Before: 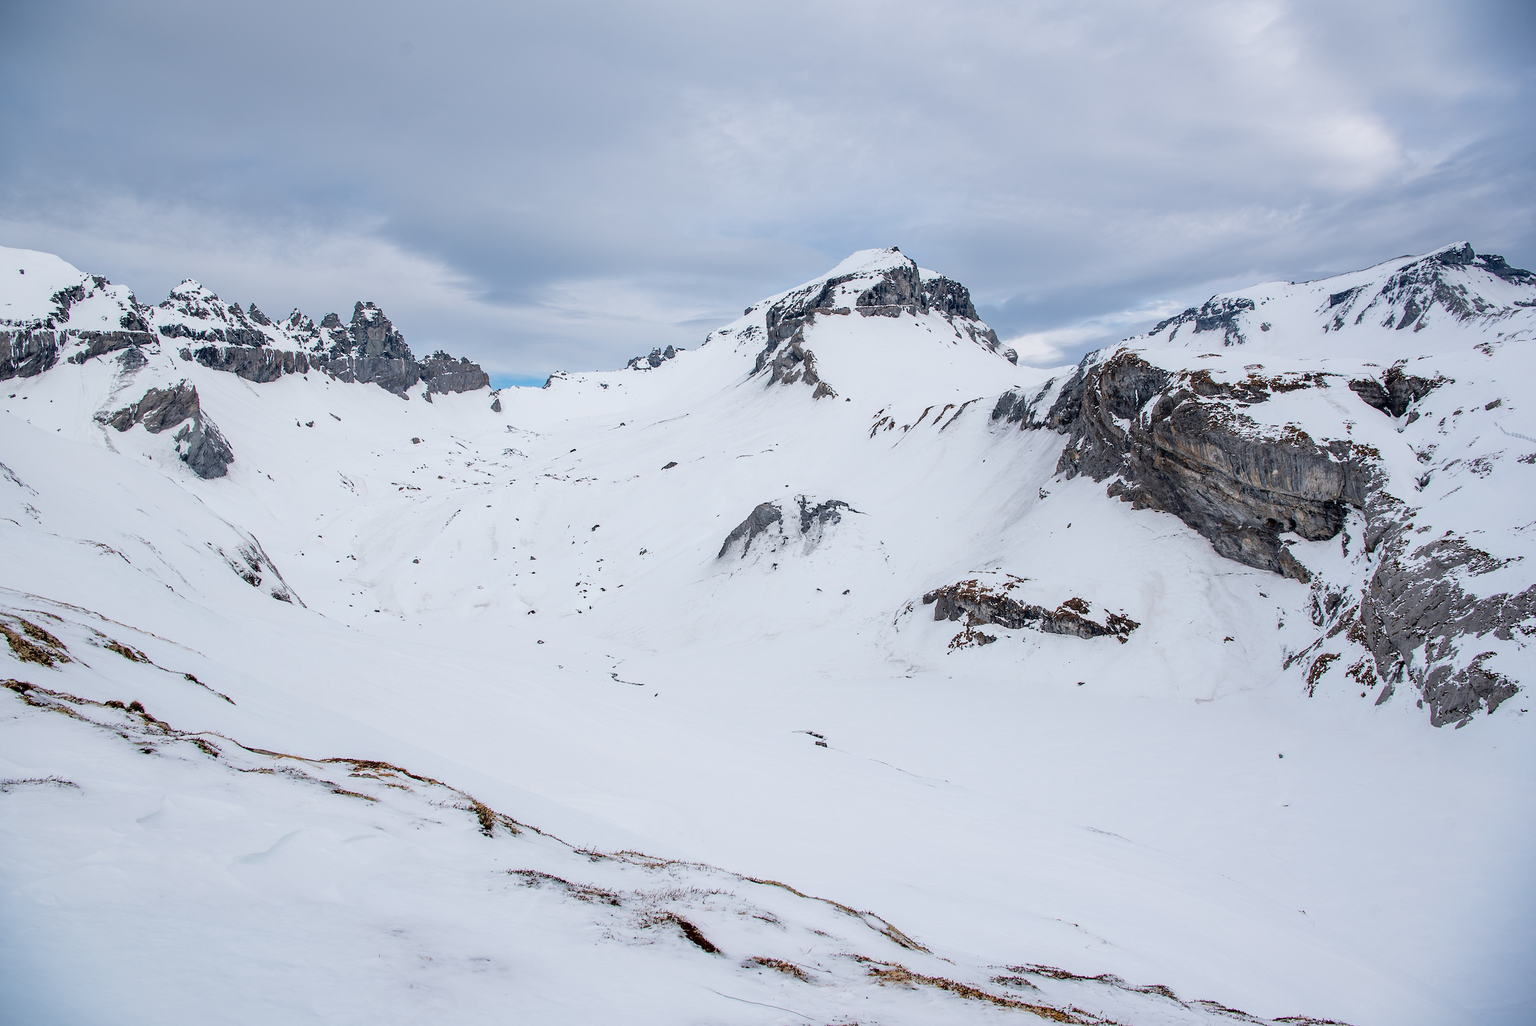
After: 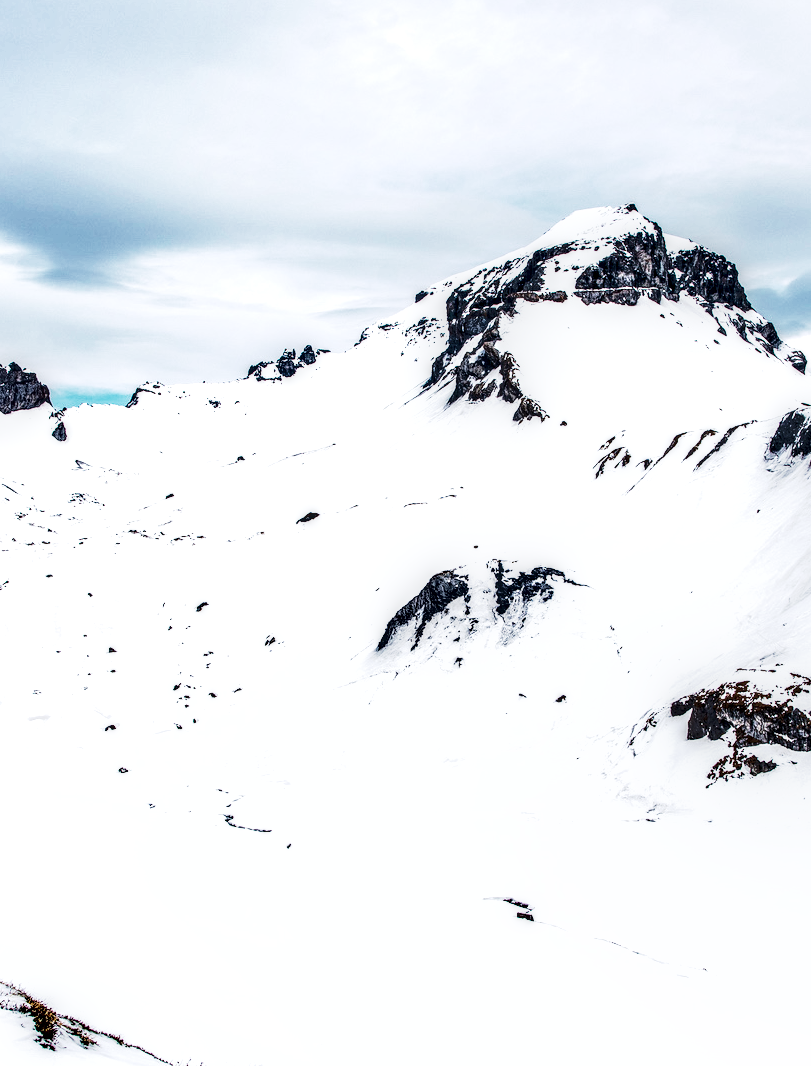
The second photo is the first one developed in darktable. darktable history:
tone equalizer: -8 EV -0.746 EV, -7 EV -0.717 EV, -6 EV -0.604 EV, -5 EV -0.372 EV, -3 EV 0.398 EV, -2 EV 0.6 EV, -1 EV 0.689 EV, +0 EV 0.74 EV, edges refinement/feathering 500, mask exposure compensation -1.57 EV, preserve details no
shadows and highlights: highlights color adjustment 42.53%, low approximation 0.01, soften with gaussian
velvia: on, module defaults
local contrast: highlights 18%, detail 187%
base curve: curves: ch0 [(0, 0) (0.557, 0.834) (1, 1)], preserve colors none
crop and rotate: left 29.621%, top 10.165%, right 33.508%, bottom 17.237%
